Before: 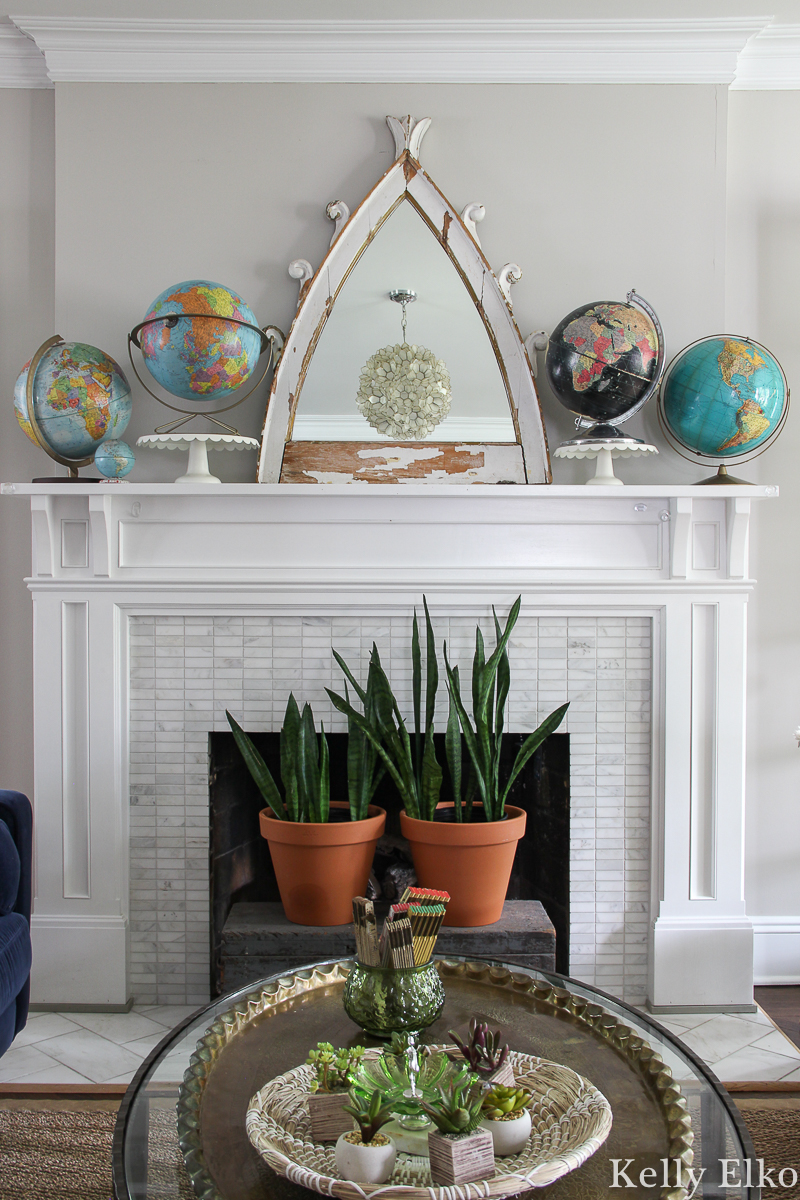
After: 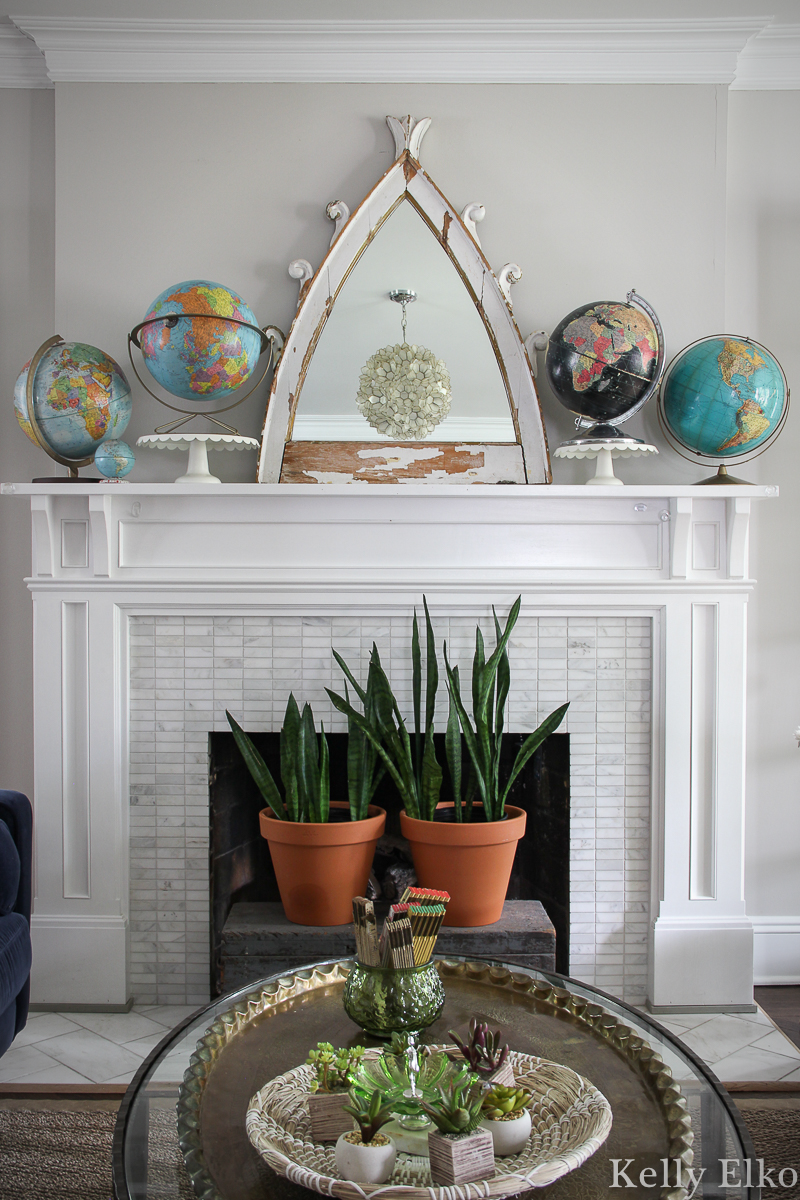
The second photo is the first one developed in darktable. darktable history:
exposure: exposure 0.026 EV, compensate highlight preservation false
vignetting: fall-off start 81.41%, fall-off radius 61.35%, automatic ratio true, width/height ratio 1.412
